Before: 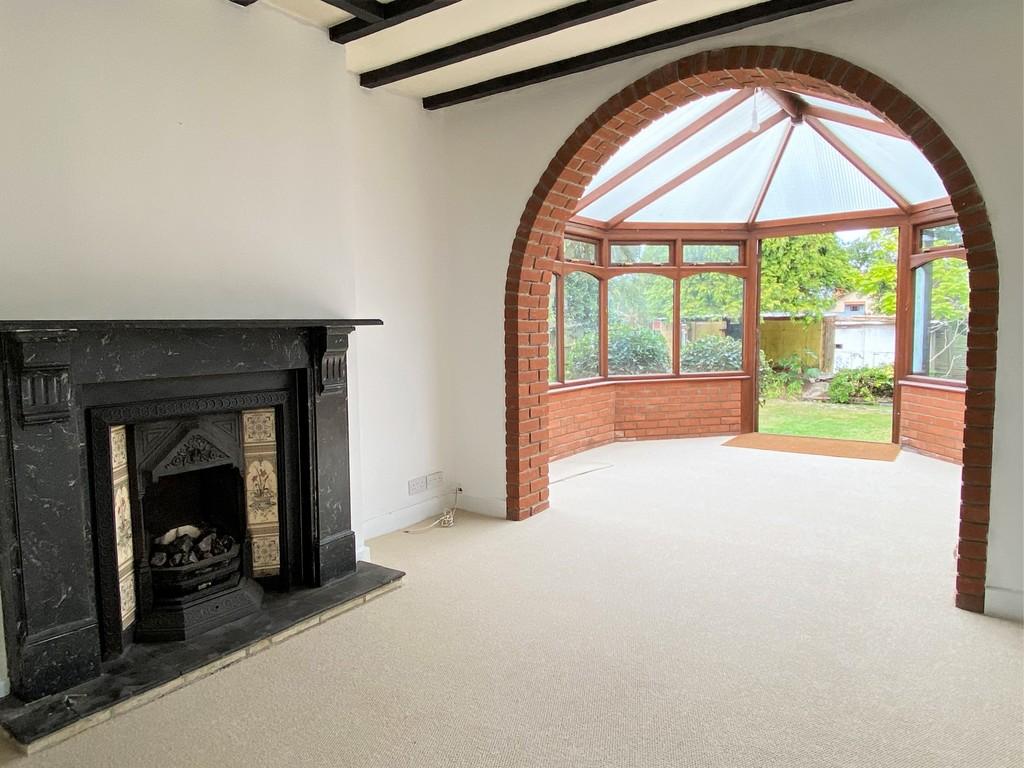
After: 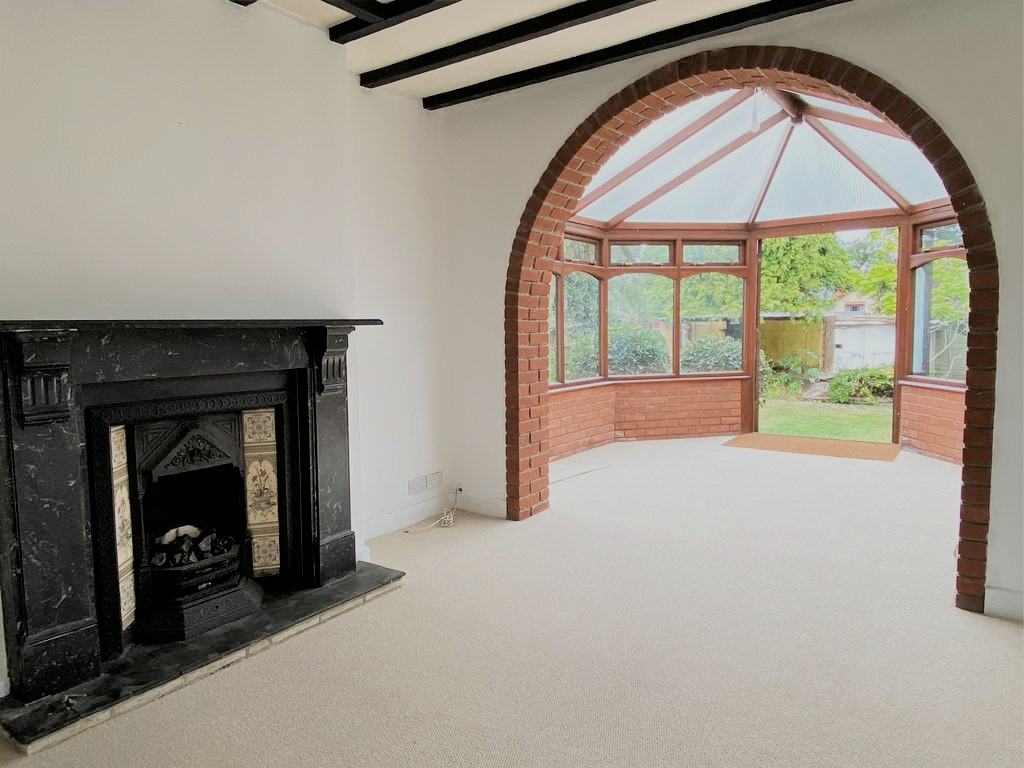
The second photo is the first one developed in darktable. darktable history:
filmic rgb: black relative exposure -7.65 EV, white relative exposure 4.56 EV, hardness 3.61, contrast 1.05
contrast brightness saturation: saturation -0.1
bloom: size 3%, threshold 100%, strength 0%
